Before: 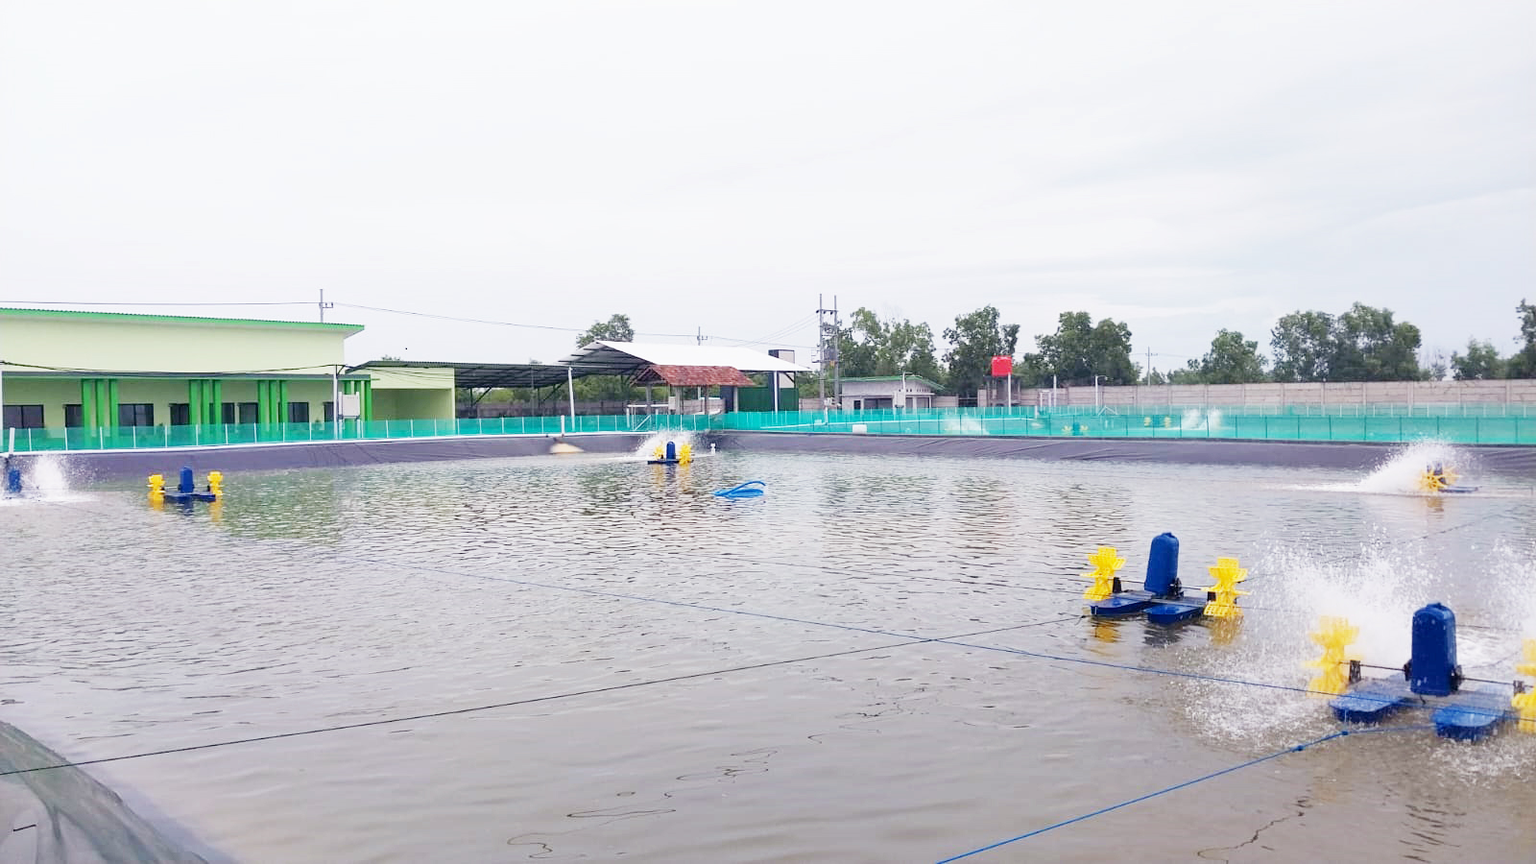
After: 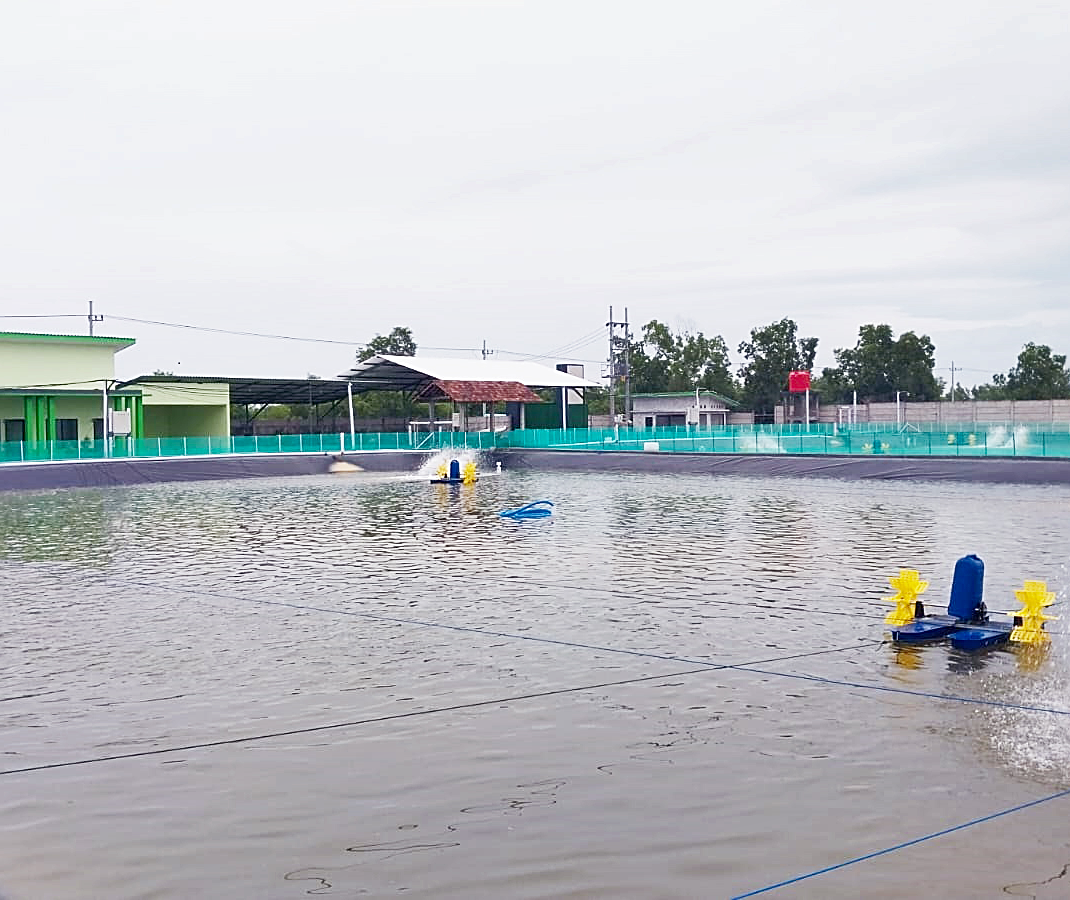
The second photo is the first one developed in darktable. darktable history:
crop and rotate: left 15.274%, right 17.828%
sharpen: on, module defaults
shadows and highlights: shadows 60.84, soften with gaussian
